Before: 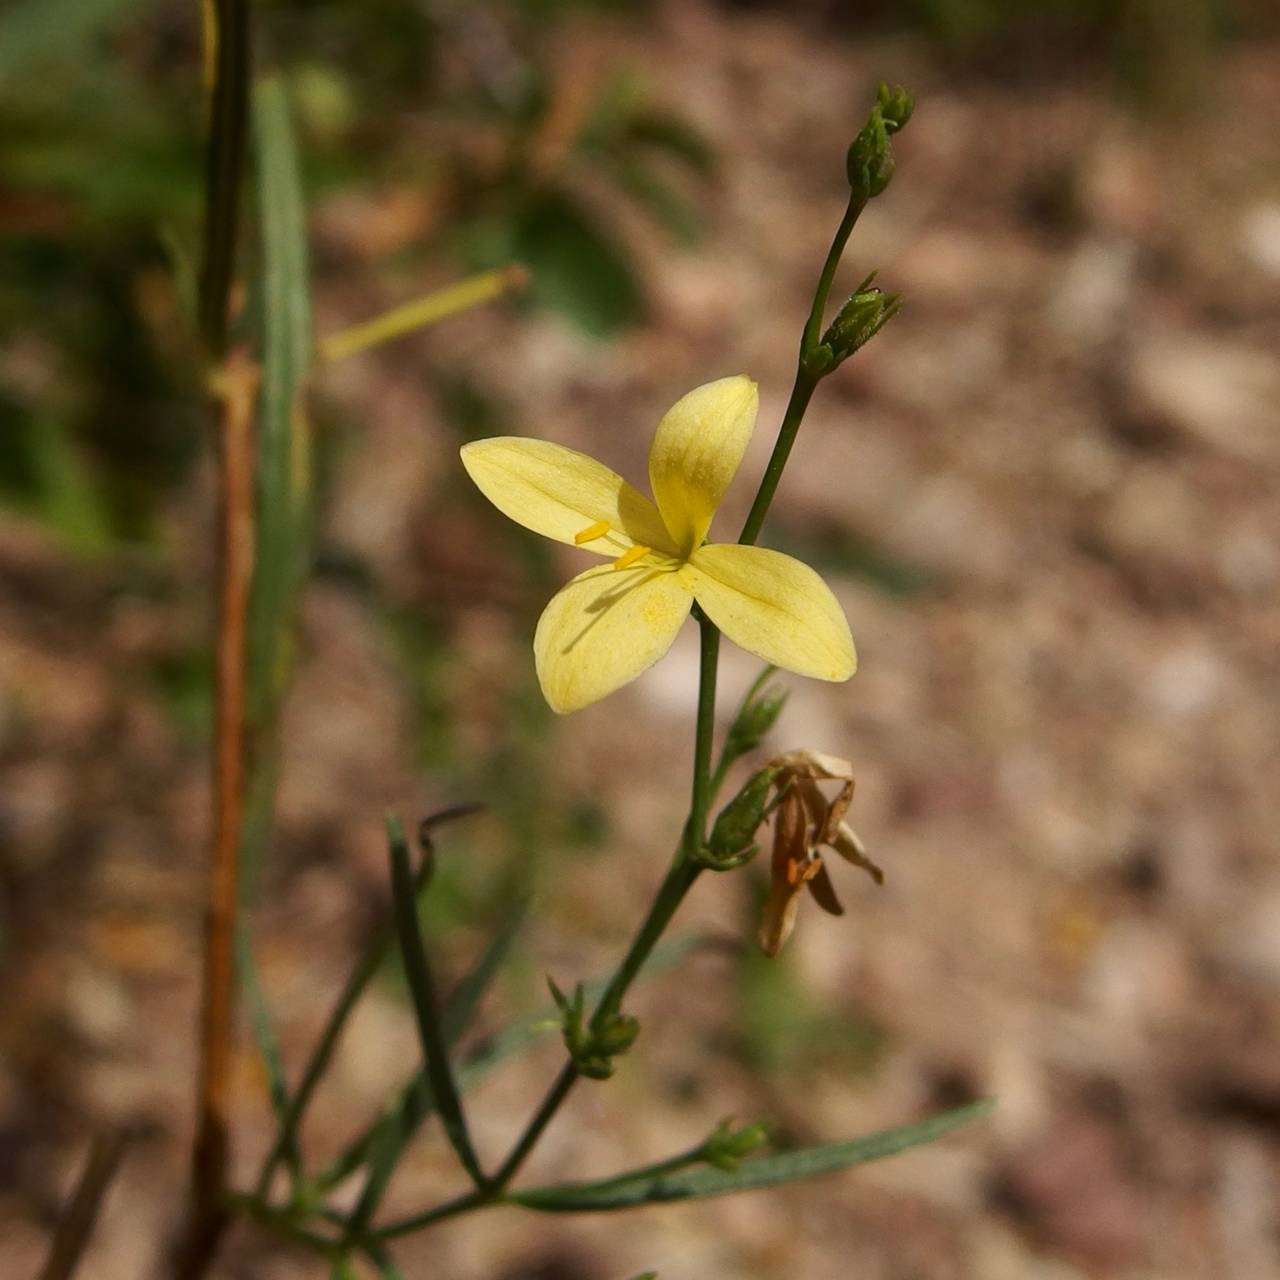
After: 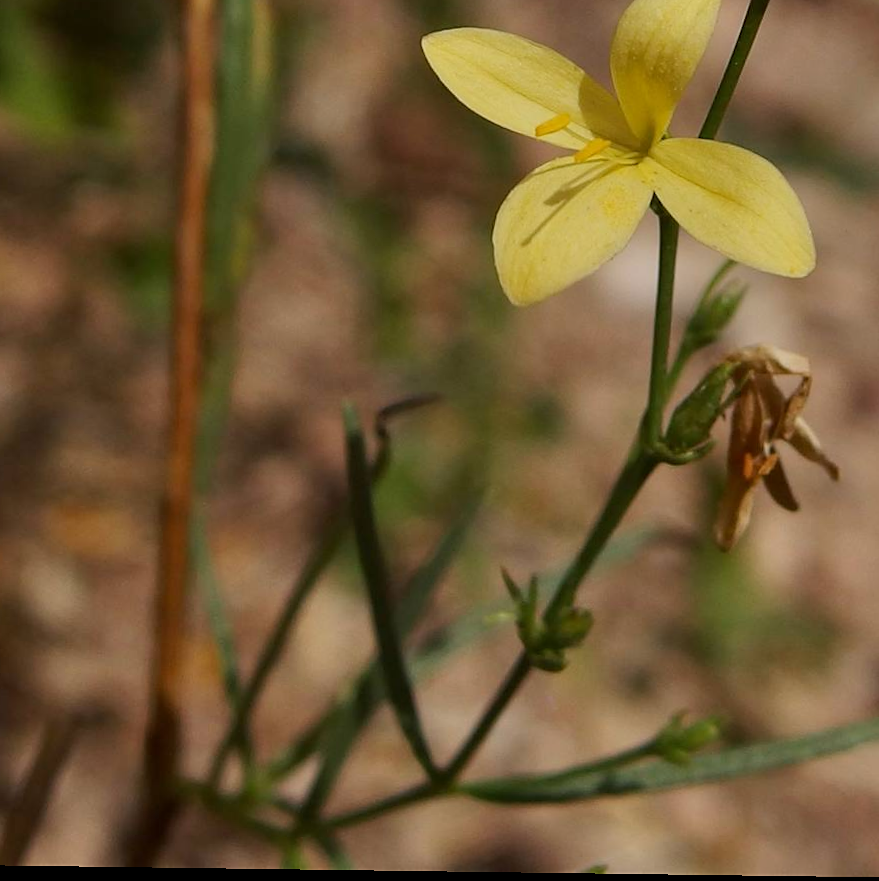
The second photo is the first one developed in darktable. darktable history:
tone equalizer: -8 EV -0.002 EV, -7 EV 0.004 EV, -6 EV -0.022 EV, -5 EV 0.015 EV, -4 EV -0.021 EV, -3 EV 0.008 EV, -2 EV -0.05 EV, -1 EV -0.282 EV, +0 EV -0.588 EV, smoothing diameter 24.91%, edges refinement/feathering 6.27, preserve details guided filter
sharpen: radius 1.829, amount 0.39, threshold 1.703
crop and rotate: angle -0.777°, left 3.891%, top 32.076%, right 28.285%
